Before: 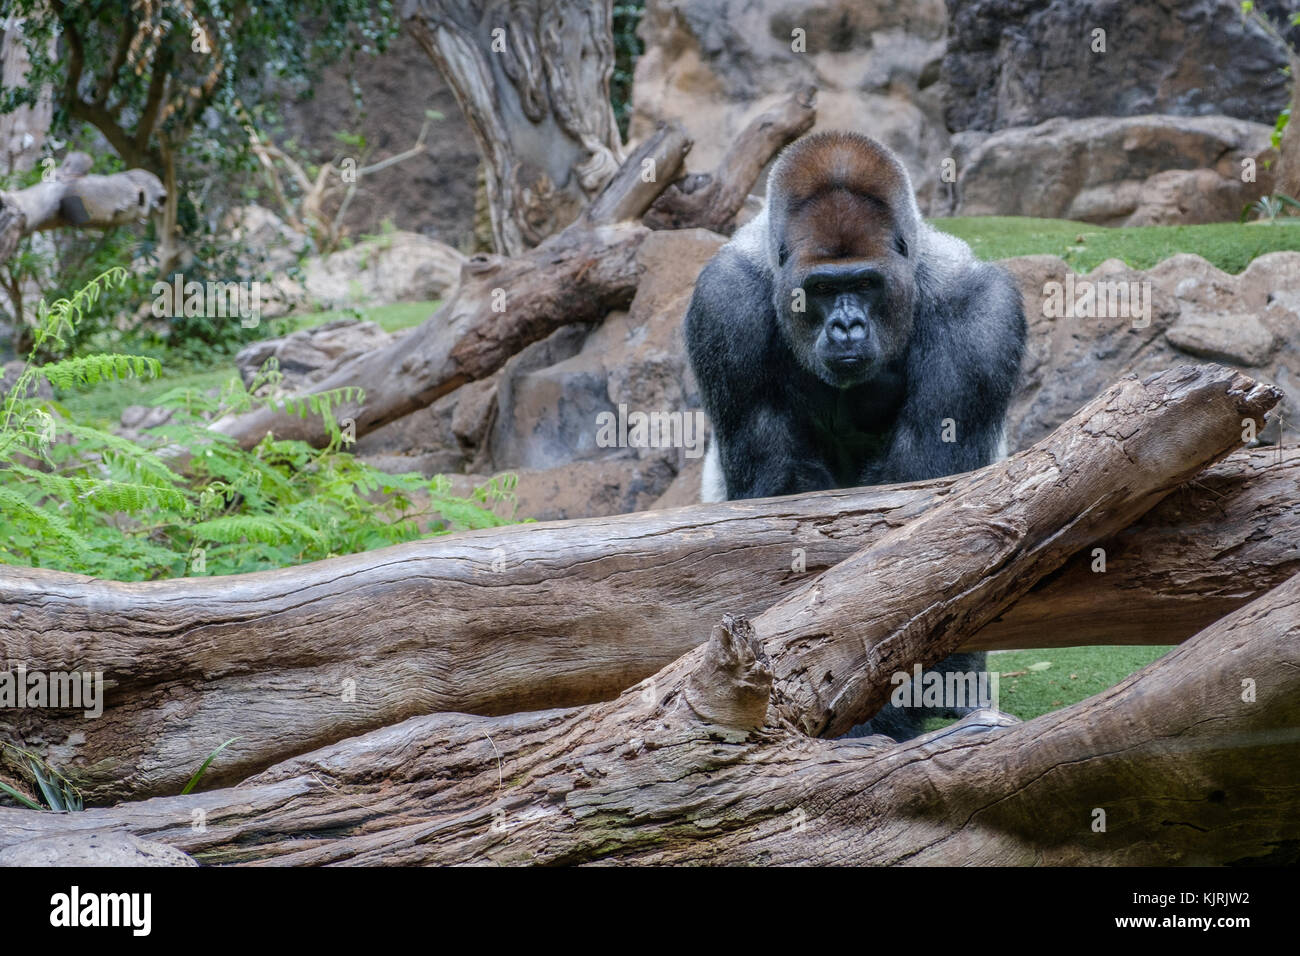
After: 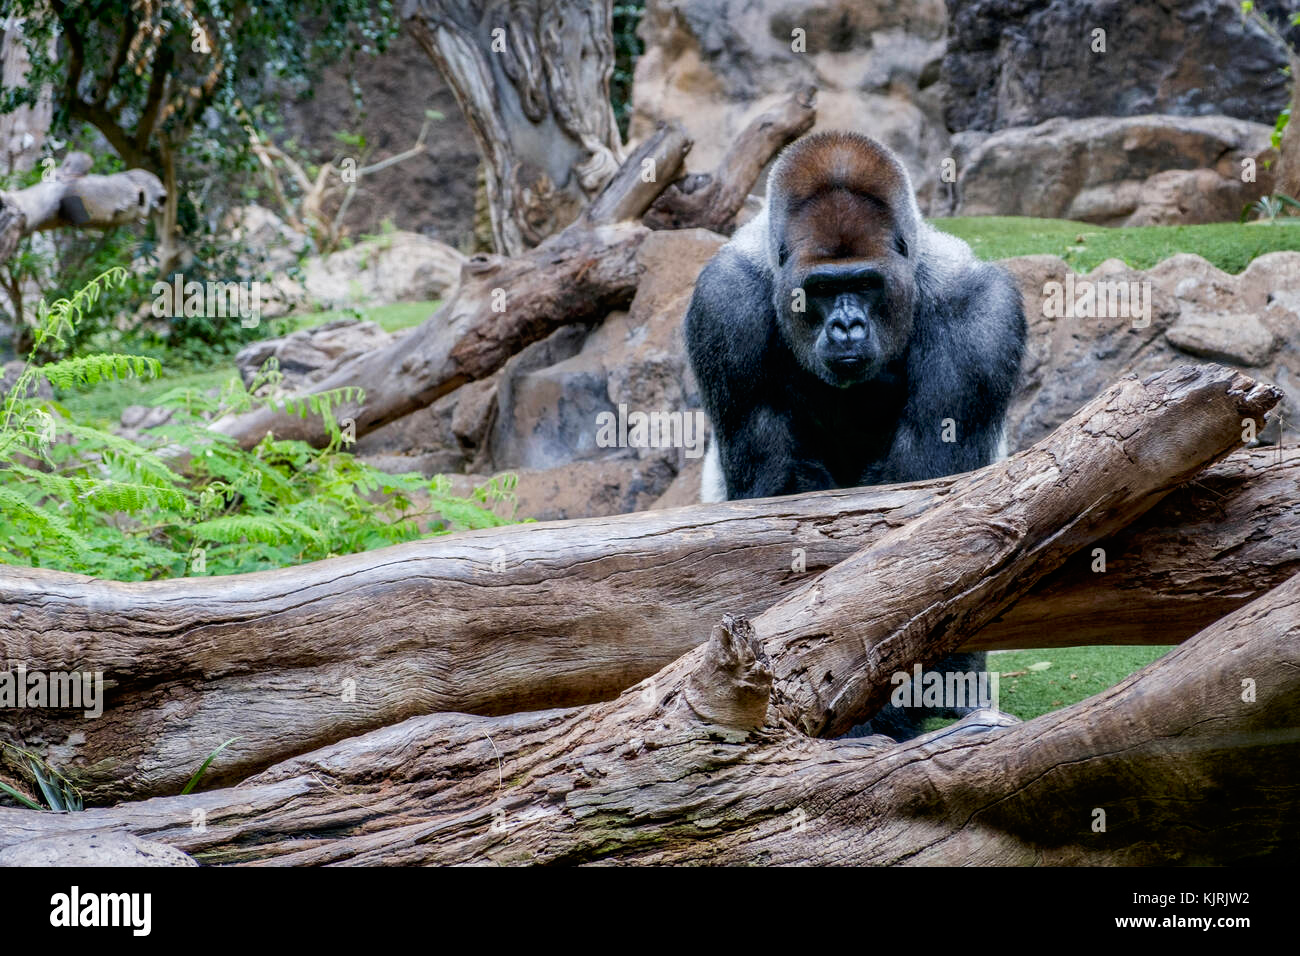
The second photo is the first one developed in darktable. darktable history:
tone curve: curves: ch0 [(0, 0) (0.118, 0.034) (0.182, 0.124) (0.265, 0.214) (0.504, 0.508) (0.783, 0.825) (1, 1)], preserve colors none
